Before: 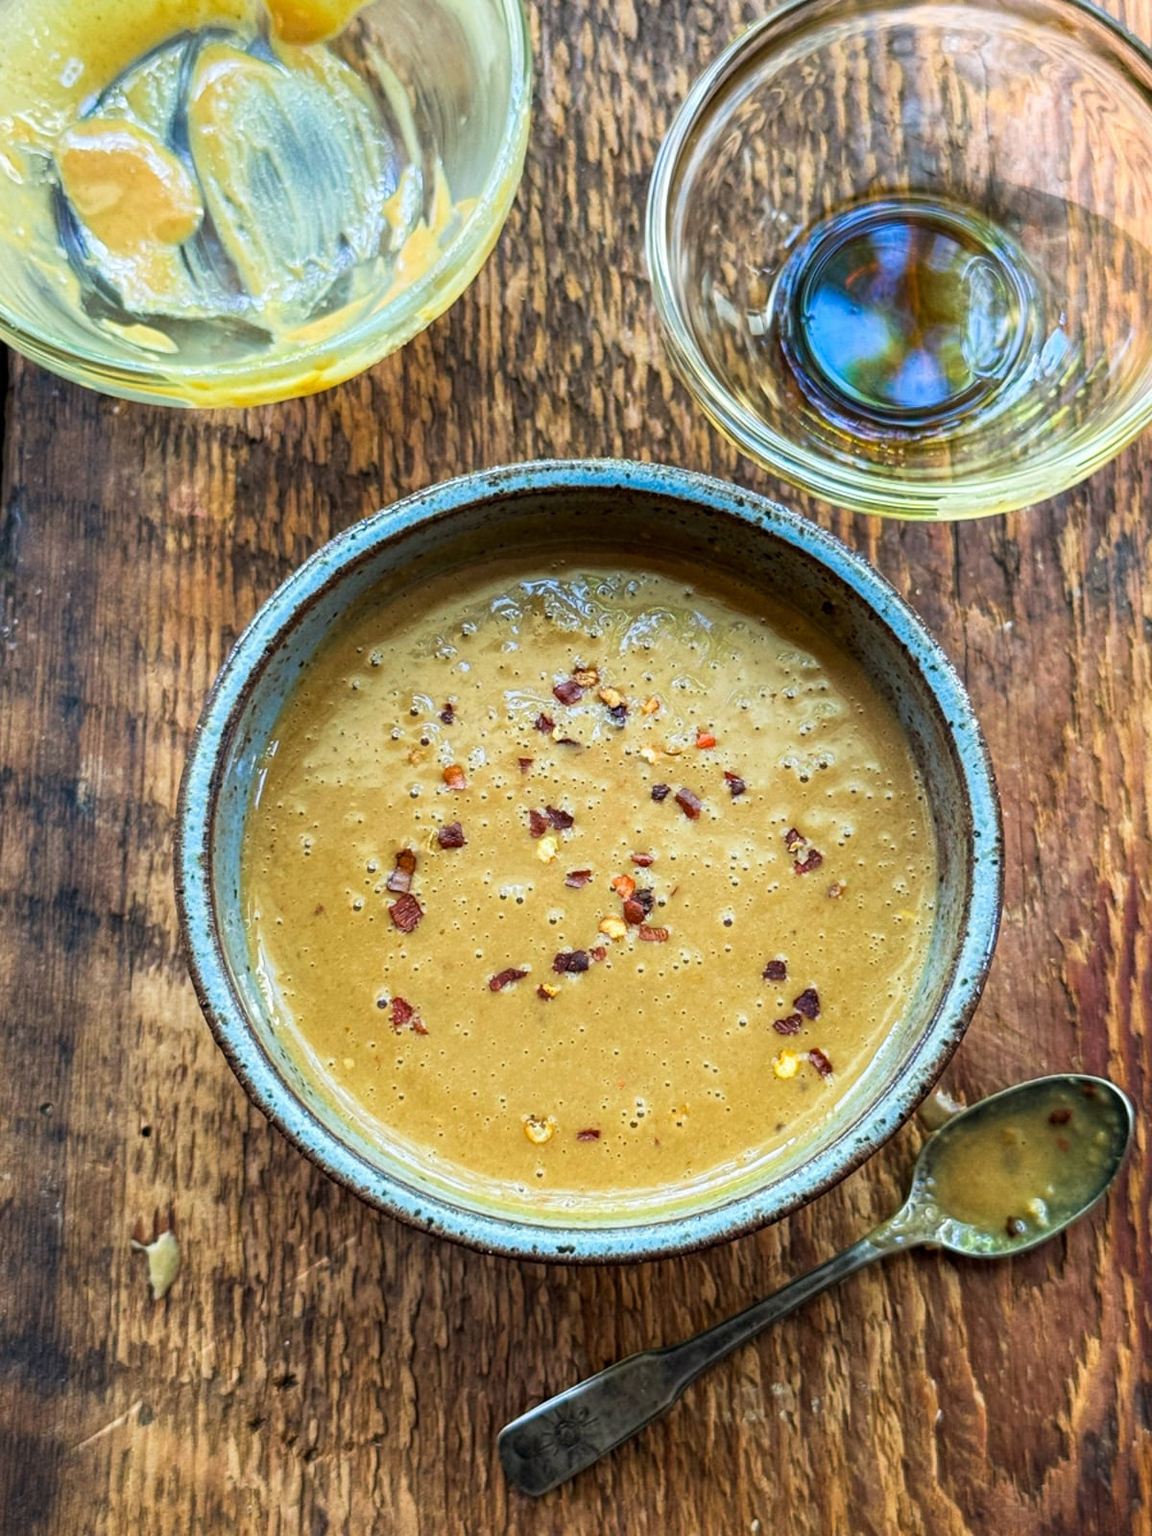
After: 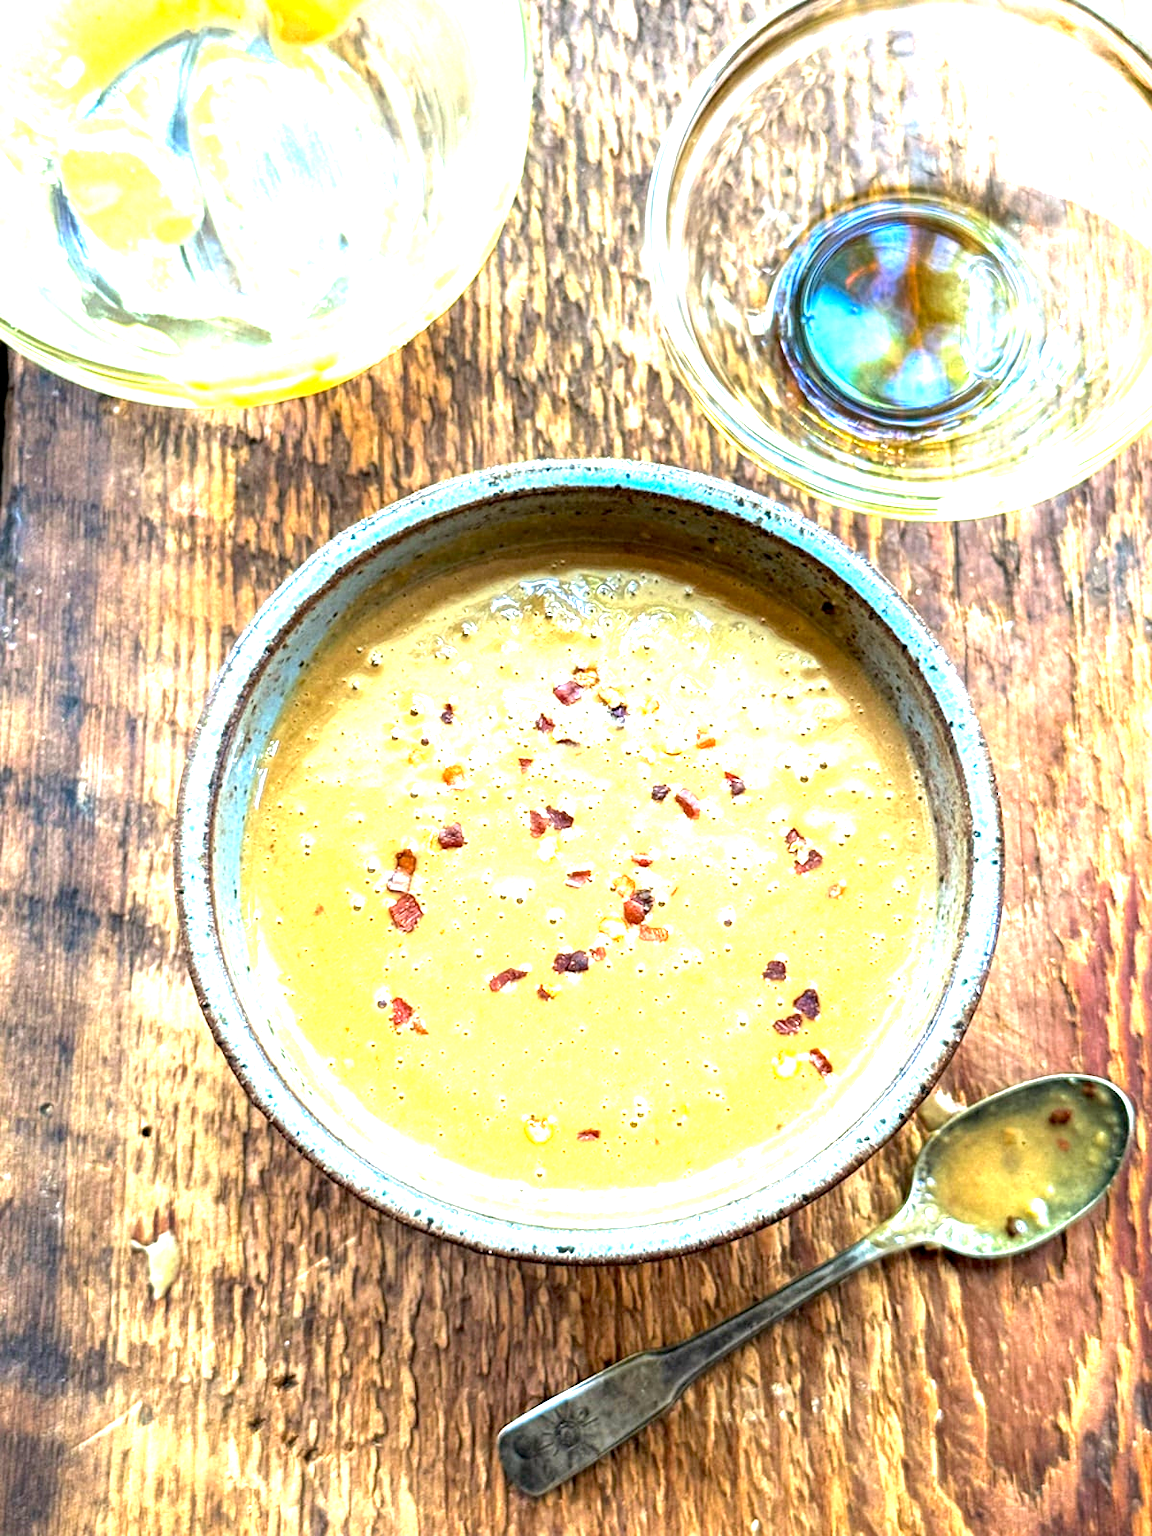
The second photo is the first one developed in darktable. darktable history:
exposure: black level correction 0.001, exposure 1.842 EV, compensate highlight preservation false
